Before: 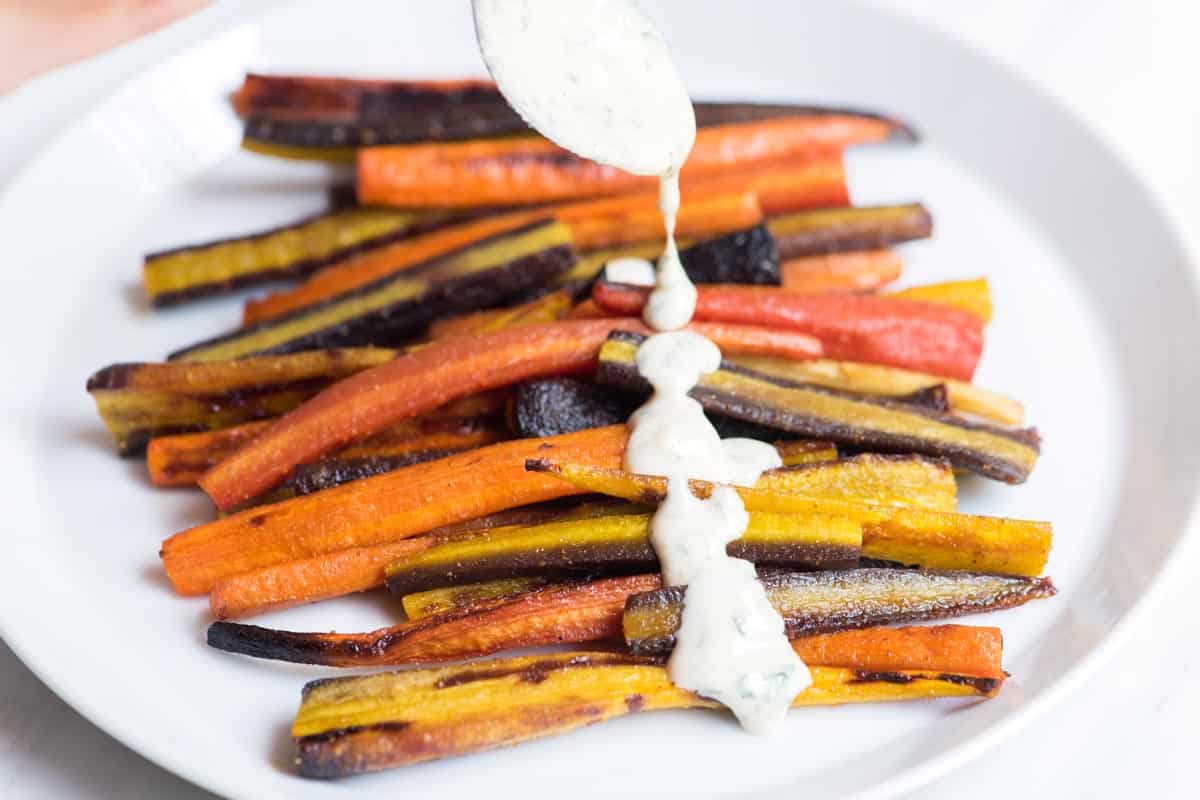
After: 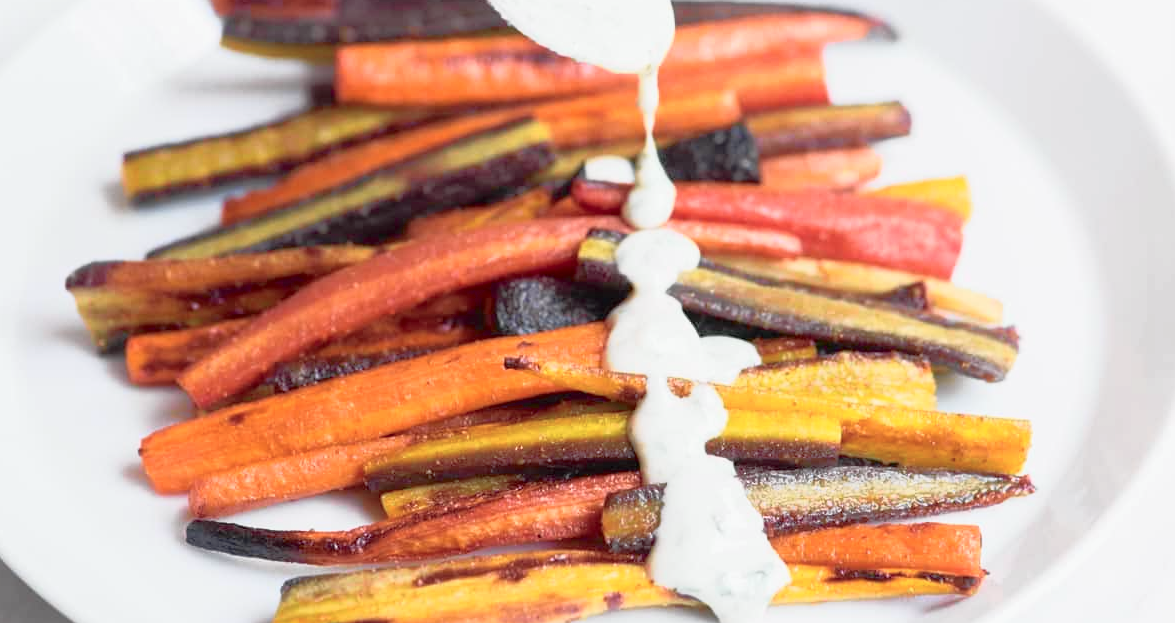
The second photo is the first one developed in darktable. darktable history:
crop and rotate: left 1.814%, top 12.818%, right 0.25%, bottom 9.225%
tone curve: curves: ch0 [(0, 0.009) (0.105, 0.08) (0.195, 0.18) (0.283, 0.316) (0.384, 0.434) (0.485, 0.531) (0.638, 0.69) (0.81, 0.872) (1, 0.977)]; ch1 [(0, 0) (0.161, 0.092) (0.35, 0.33) (0.379, 0.401) (0.456, 0.469) (0.502, 0.5) (0.525, 0.518) (0.586, 0.617) (0.635, 0.655) (1, 1)]; ch2 [(0, 0) (0.371, 0.362) (0.437, 0.437) (0.48, 0.49) (0.53, 0.515) (0.56, 0.571) (0.622, 0.606) (1, 1)], color space Lab, independent channels, preserve colors none
rgb curve: curves: ch0 [(0, 0) (0.072, 0.166) (0.217, 0.293) (0.414, 0.42) (1, 1)], compensate middle gray true, preserve colors basic power
